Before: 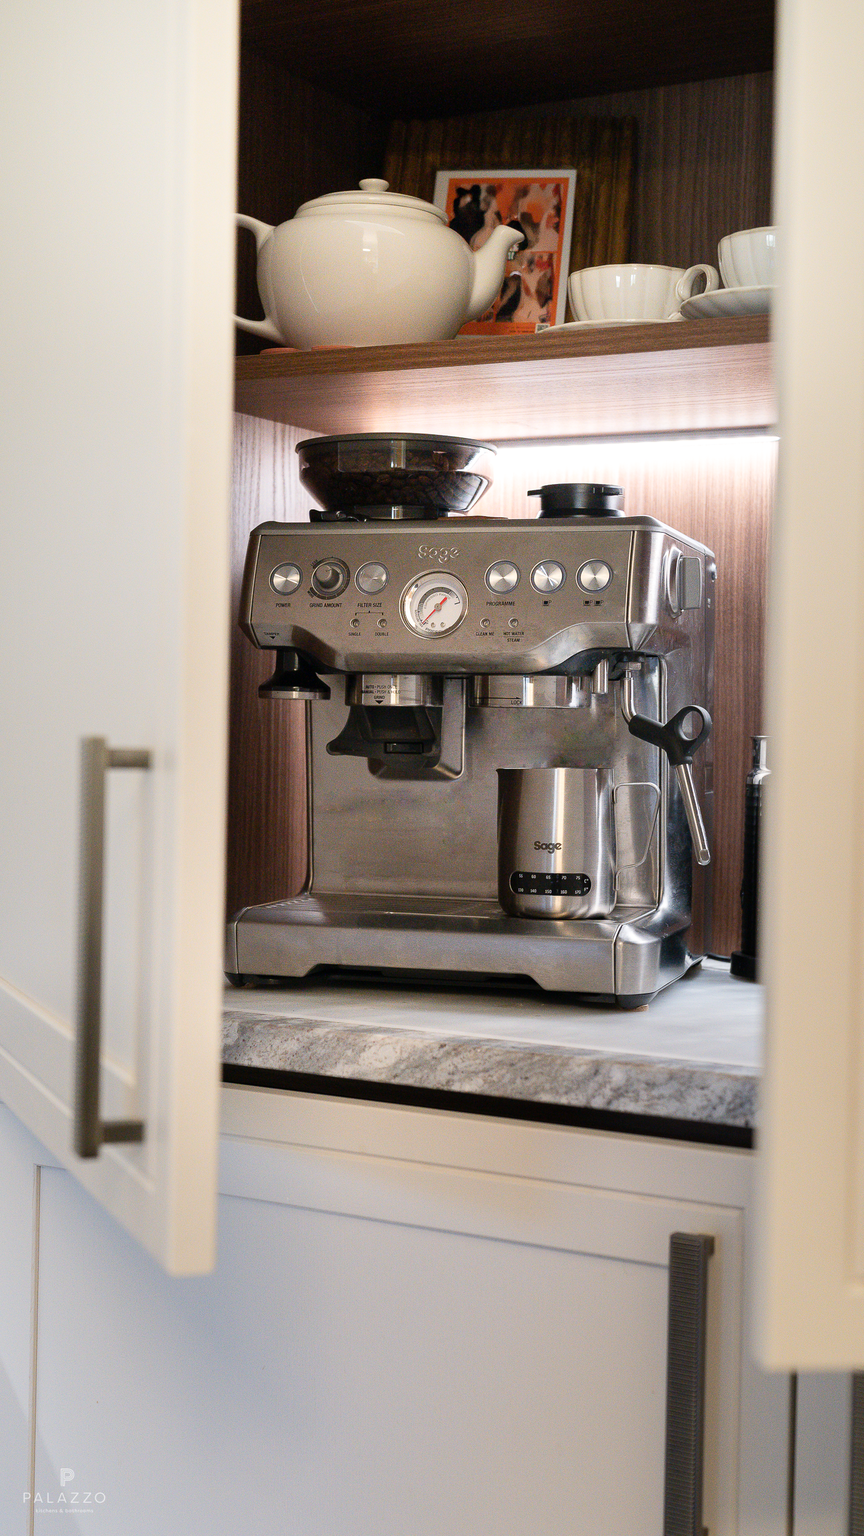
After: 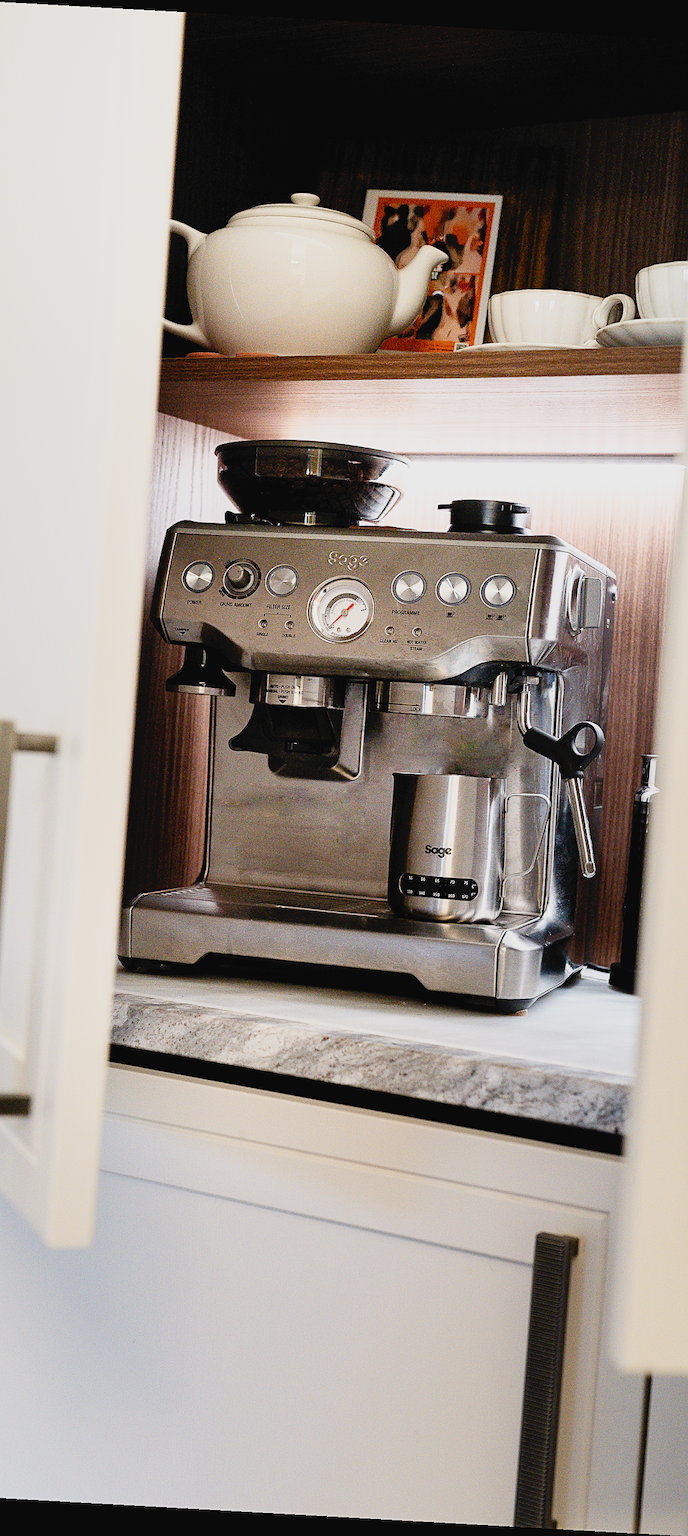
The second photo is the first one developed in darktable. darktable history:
tone curve: curves: ch0 [(0, 0) (0.003, 0.045) (0.011, 0.051) (0.025, 0.057) (0.044, 0.074) (0.069, 0.096) (0.1, 0.125) (0.136, 0.16) (0.177, 0.201) (0.224, 0.242) (0.277, 0.299) (0.335, 0.362) (0.399, 0.432) (0.468, 0.512) (0.543, 0.601) (0.623, 0.691) (0.709, 0.786) (0.801, 0.876) (0.898, 0.927) (1, 1)], color space Lab, independent channels, preserve colors none
crop and rotate: angle -3.19°, left 14.255%, top 0.035%, right 11.008%, bottom 0.058%
sharpen: on, module defaults
filmic rgb: black relative exposure -5.05 EV, white relative exposure 4 EV, threshold 5.94 EV, hardness 2.89, contrast 1.197, add noise in highlights 0.002, preserve chrominance no, color science v4 (2020), iterations of high-quality reconstruction 0, enable highlight reconstruction true
